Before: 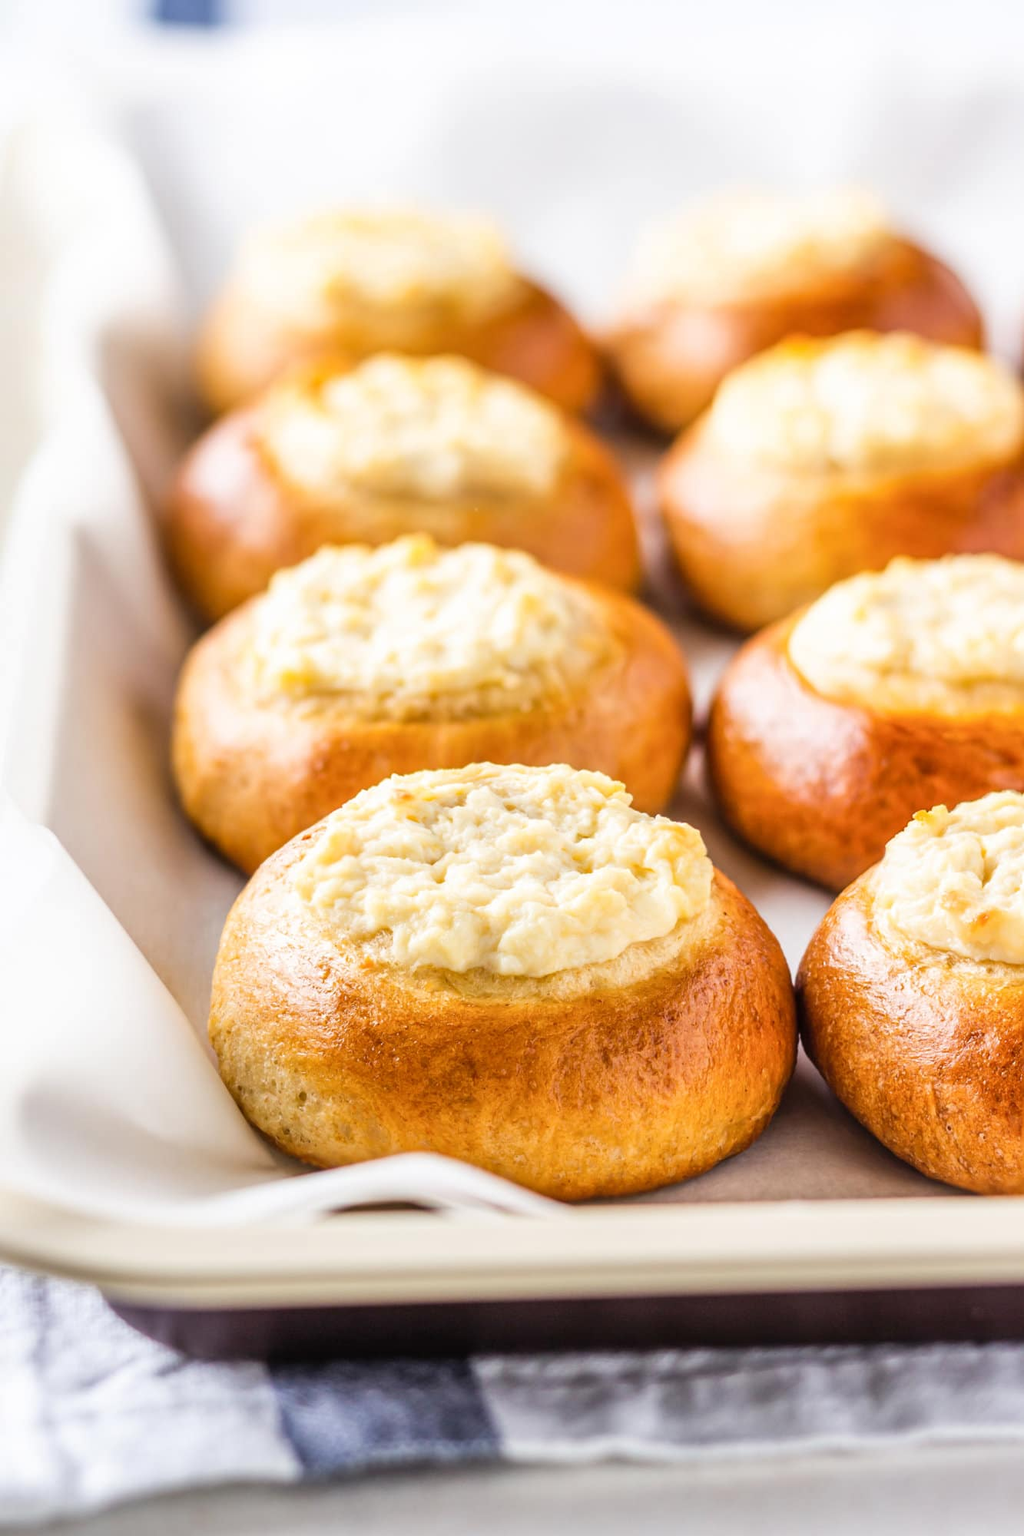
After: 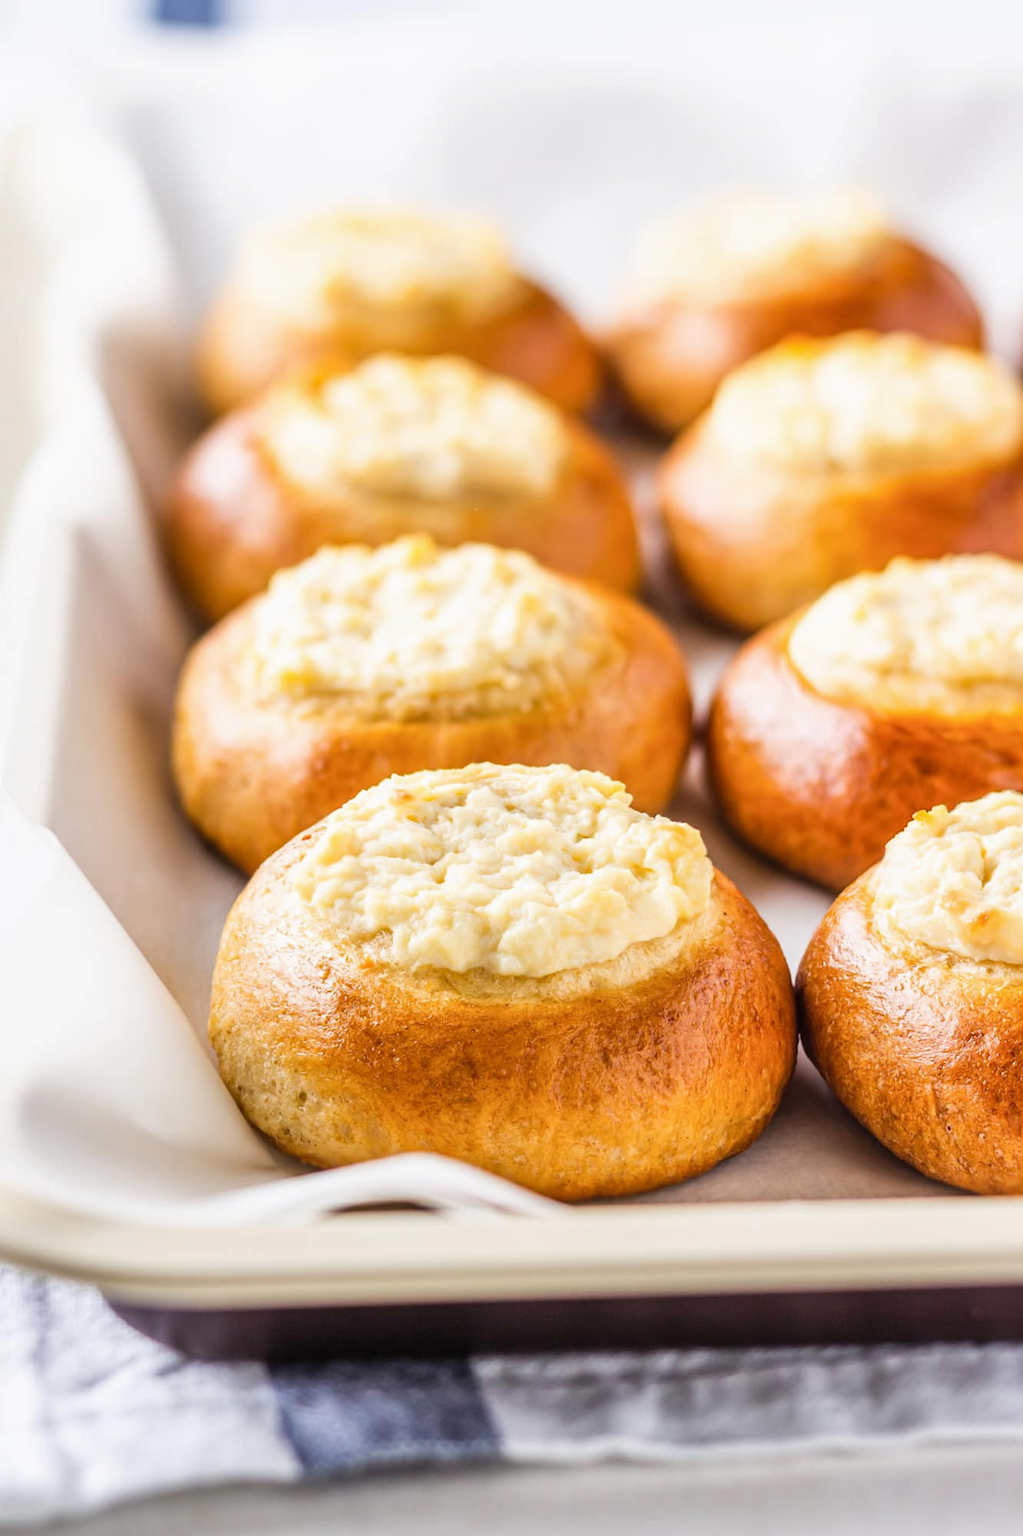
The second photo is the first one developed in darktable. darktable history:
tone equalizer: -7 EV 0.18 EV, -6 EV 0.12 EV, -5 EV 0.08 EV, -4 EV 0.04 EV, -2 EV -0.02 EV, -1 EV -0.04 EV, +0 EV -0.06 EV, luminance estimator HSV value / RGB max
